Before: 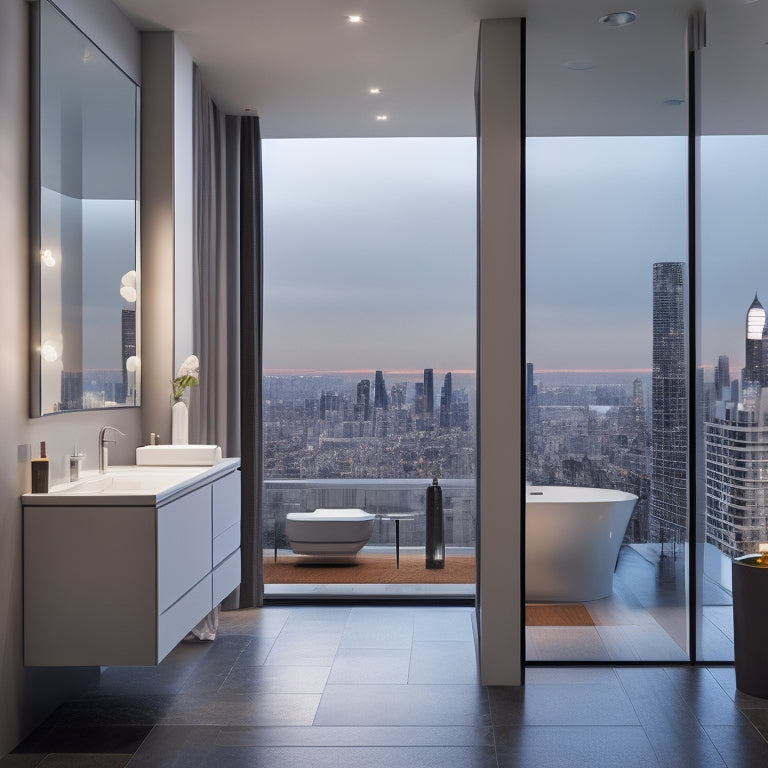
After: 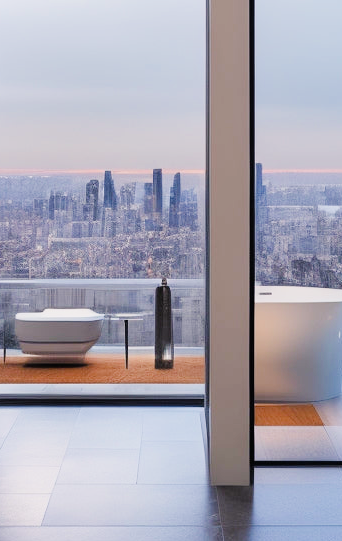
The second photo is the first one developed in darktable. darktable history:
tone equalizer: on, module defaults
exposure: black level correction -0.005, exposure 1.001 EV, compensate highlight preservation false
crop: left 35.305%, top 26.053%, right 19.974%, bottom 3.431%
color balance rgb: highlights gain › luminance 7.511%, highlights gain › chroma 0.924%, highlights gain › hue 48.42°, global offset › luminance -0.509%, perceptual saturation grading › global saturation 27.364%, perceptual saturation grading › highlights -27.914%, perceptual saturation grading › mid-tones 15.179%, perceptual saturation grading › shadows 34.277%, global vibrance 20%
filmic rgb: black relative exposure -7.65 EV, white relative exposure 4.56 EV, threshold 3.05 EV, hardness 3.61, contrast 1.06, iterations of high-quality reconstruction 0, enable highlight reconstruction true
